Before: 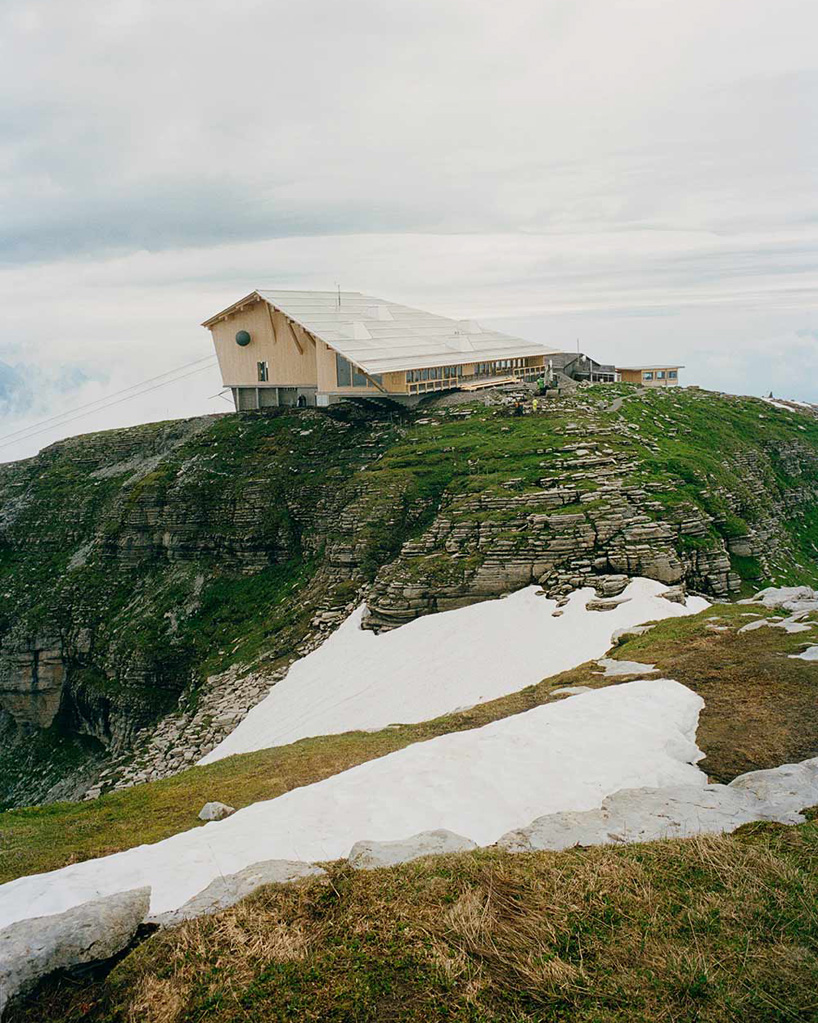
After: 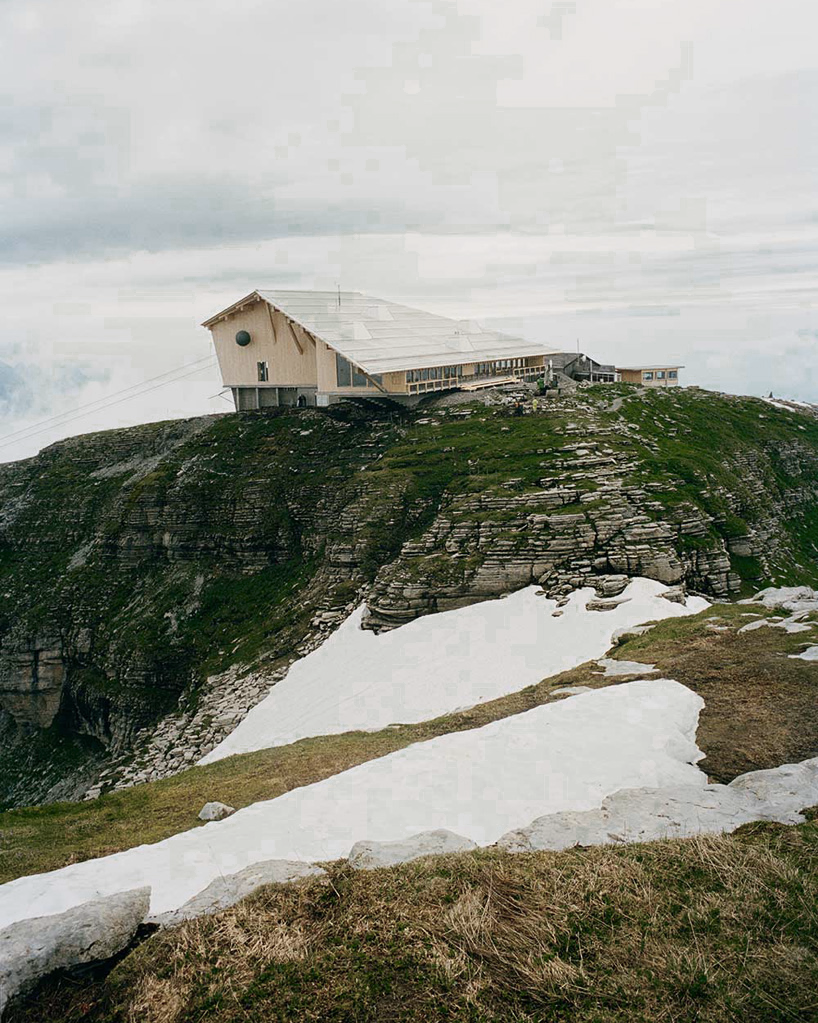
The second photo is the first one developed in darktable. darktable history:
contrast brightness saturation: contrast 0.096, saturation -0.286
color zones: curves: ch0 [(0.25, 0.5) (0.347, 0.092) (0.75, 0.5)]; ch1 [(0.25, 0.5) (0.33, 0.51) (0.75, 0.5)]
